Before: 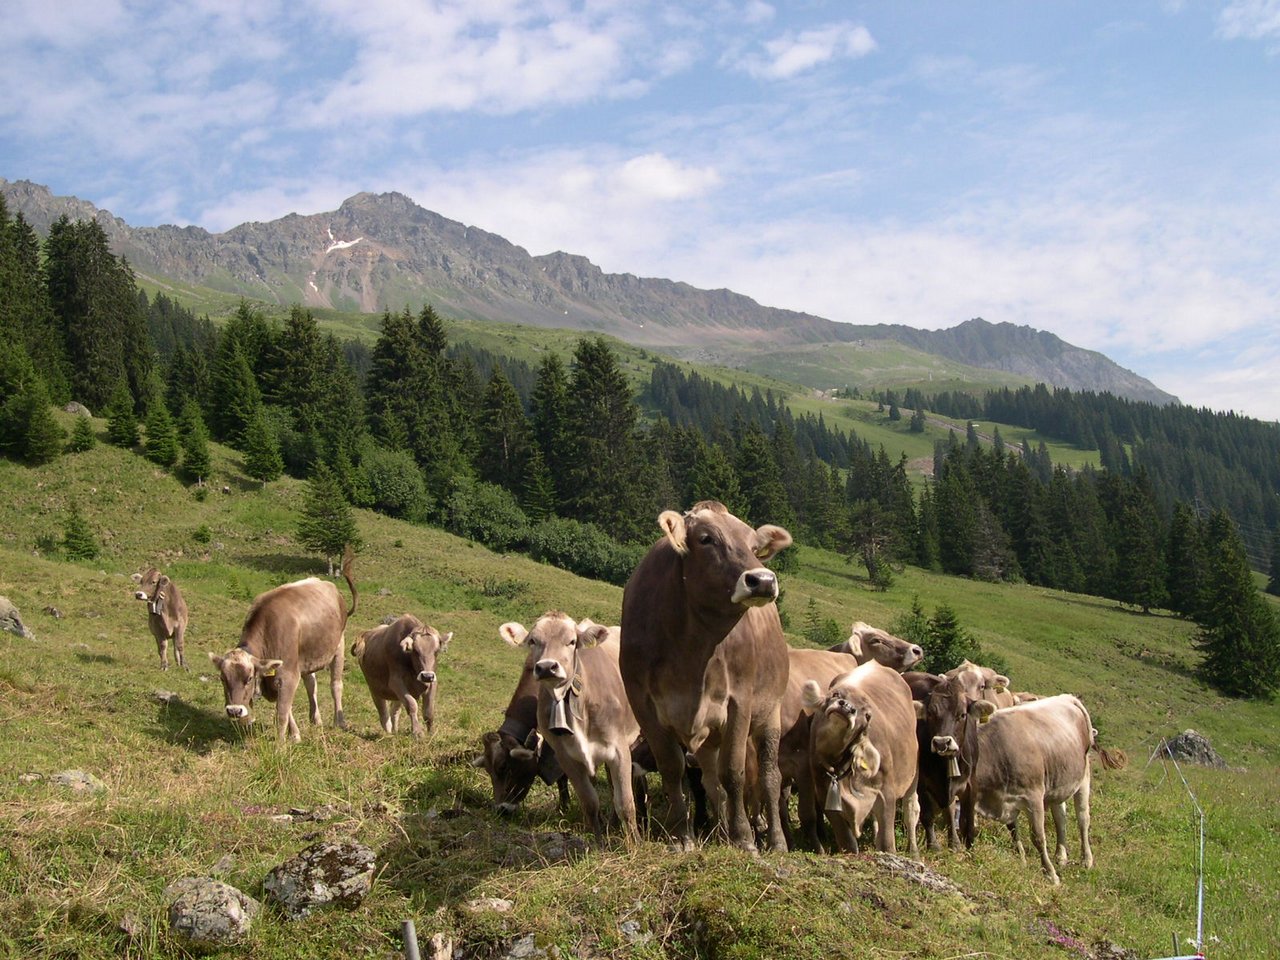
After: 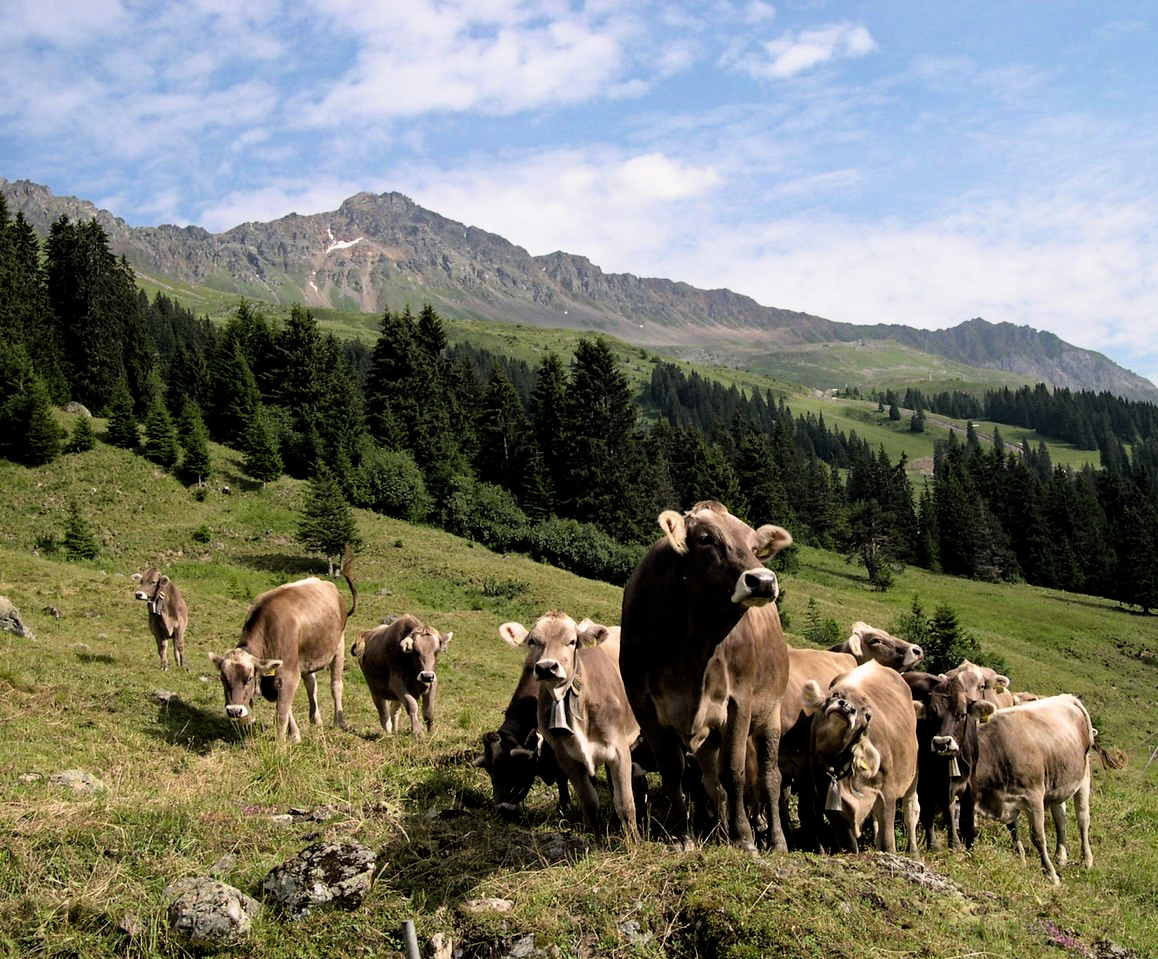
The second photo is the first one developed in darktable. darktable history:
crop: right 9.509%, bottom 0.026%
filmic rgb: middle gray luminance 8.81%, black relative exposure -6.33 EV, white relative exposure 2.73 EV, target black luminance 0%, hardness 4.75, latitude 73.86%, contrast 1.338, shadows ↔ highlights balance 9.76%
haze removal: strength 0.299, distance 0.247, compatibility mode true, adaptive false
